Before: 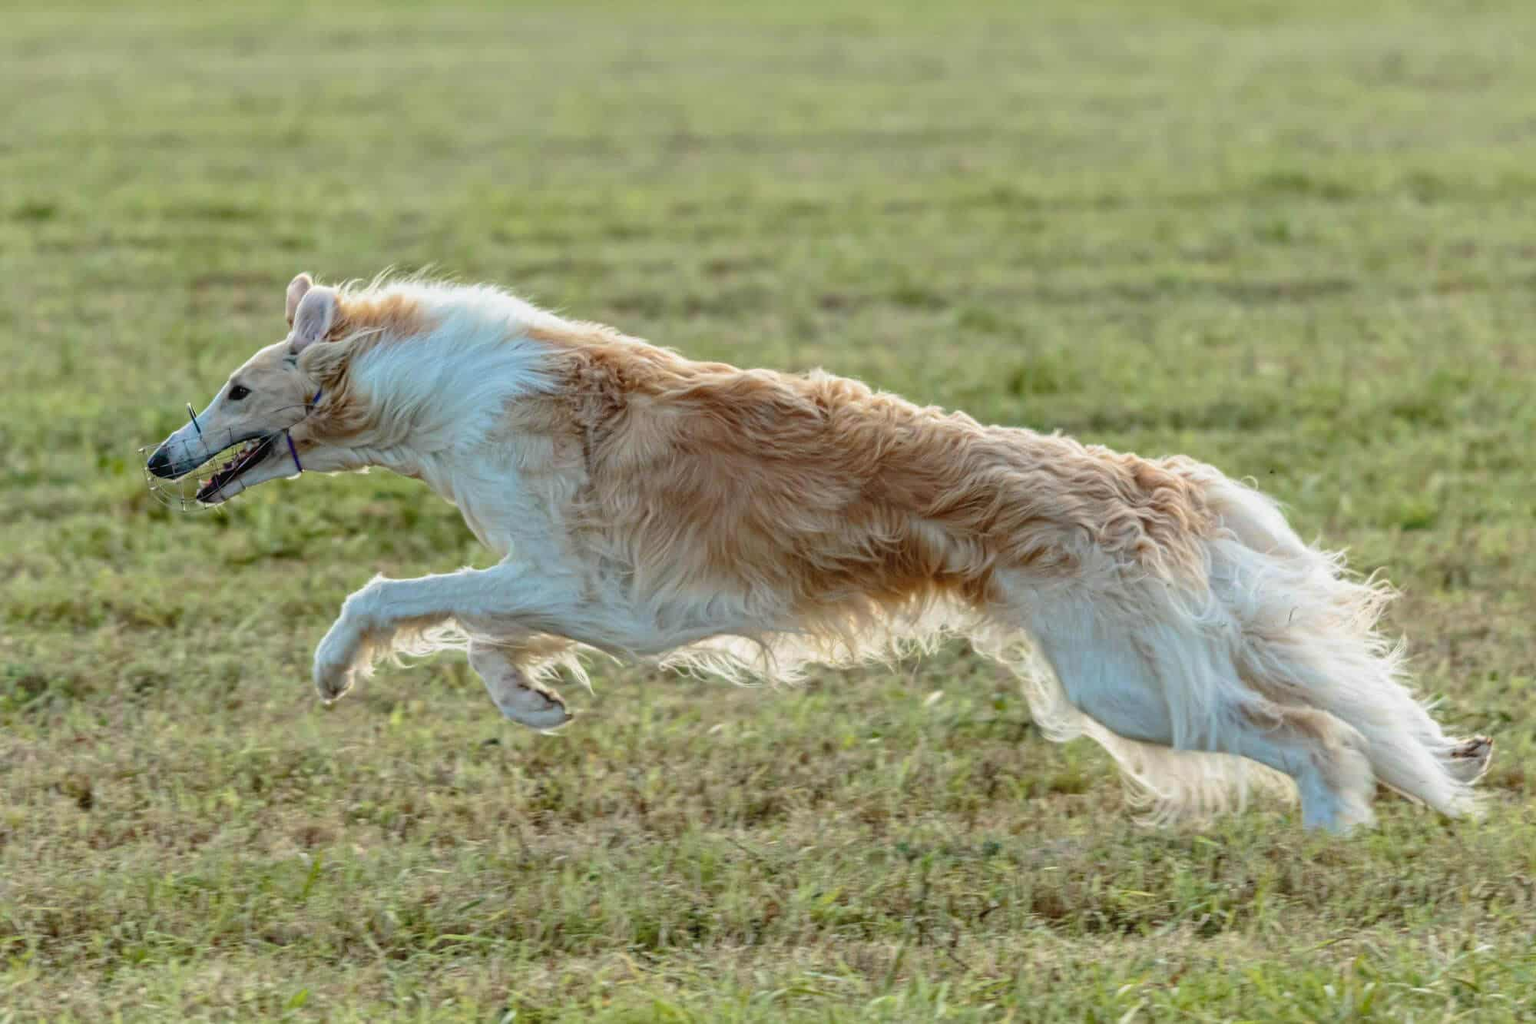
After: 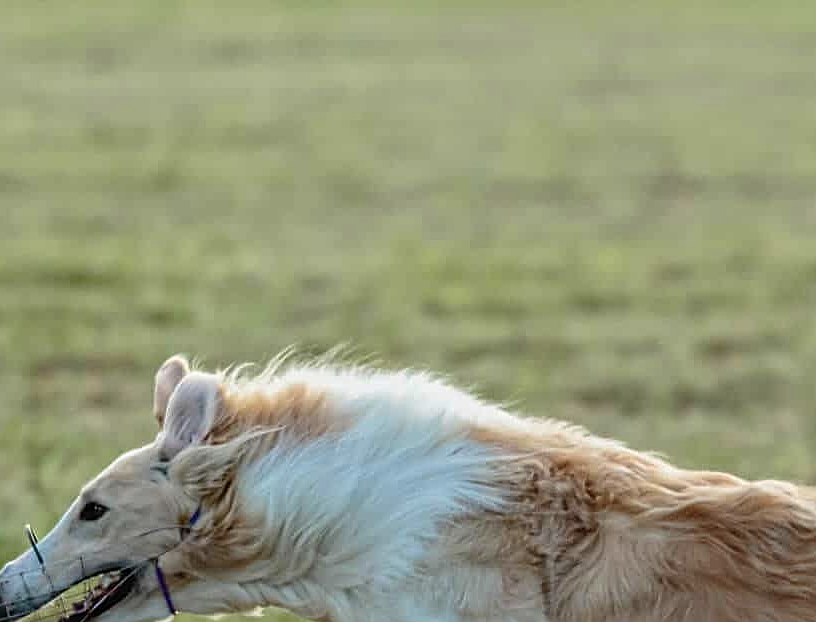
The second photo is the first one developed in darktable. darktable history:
sharpen: on, module defaults
color correction: highlights b* 0.006, saturation 0.832
crop and rotate: left 10.901%, top 0.068%, right 48.268%, bottom 53.21%
